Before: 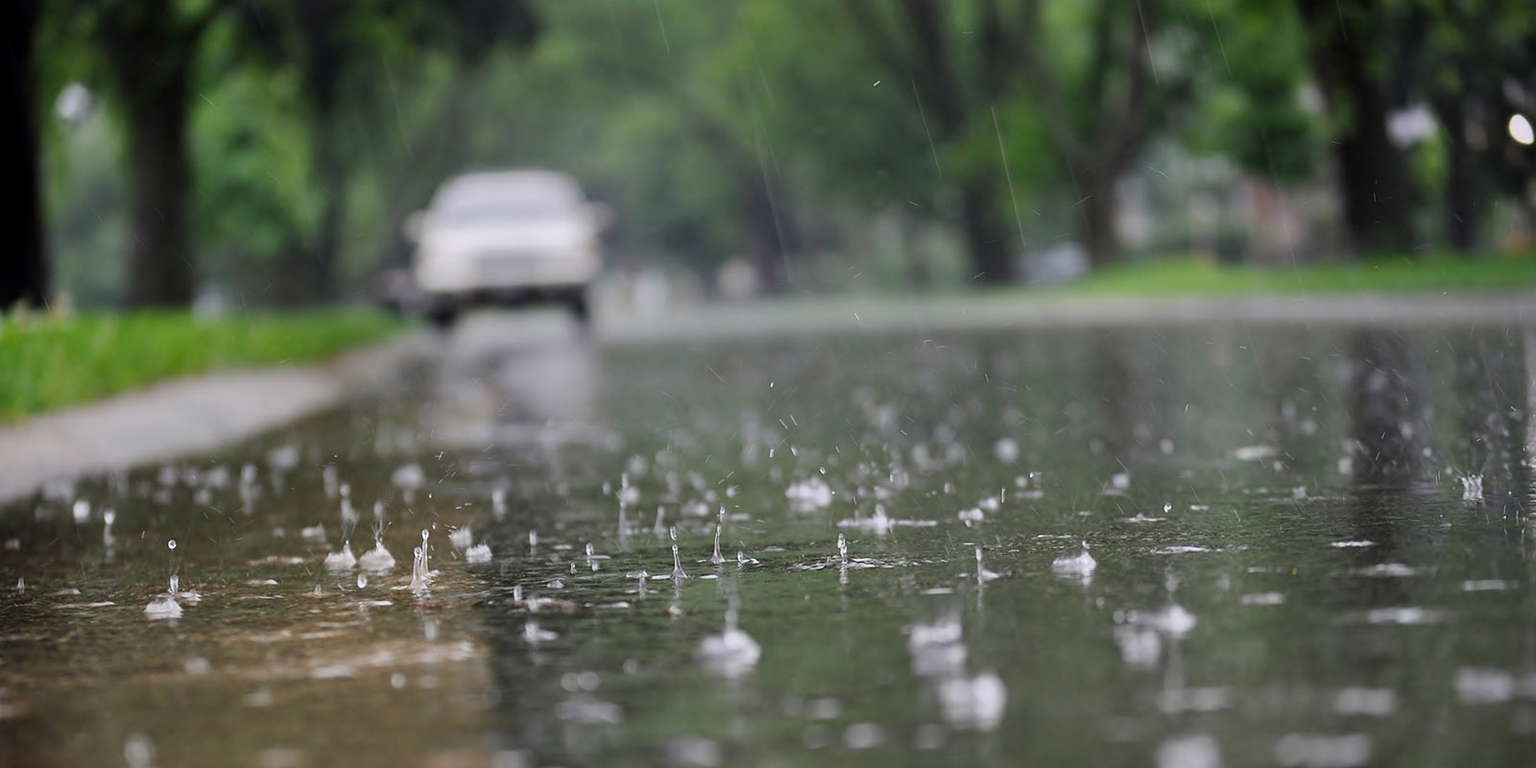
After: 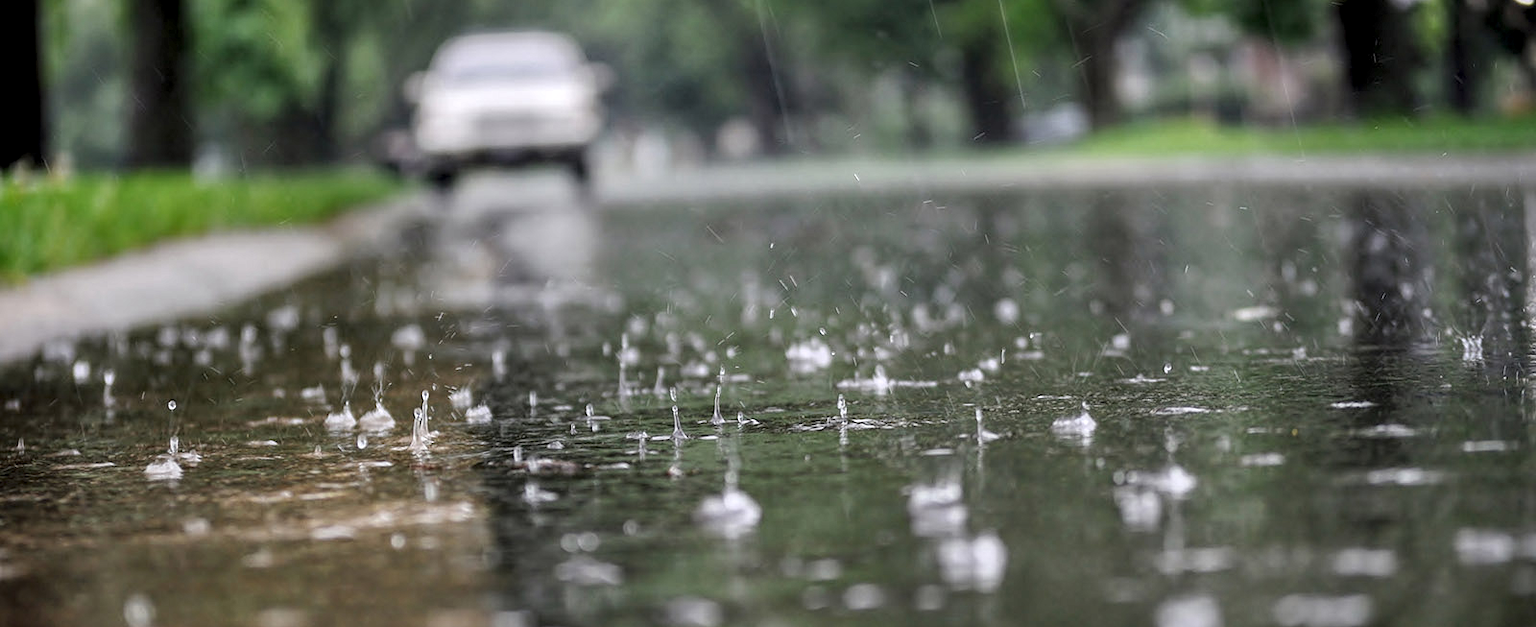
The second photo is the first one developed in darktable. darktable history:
crop and rotate: top 18.151%
local contrast: highlights 105%, shadows 99%, detail 199%, midtone range 0.2
